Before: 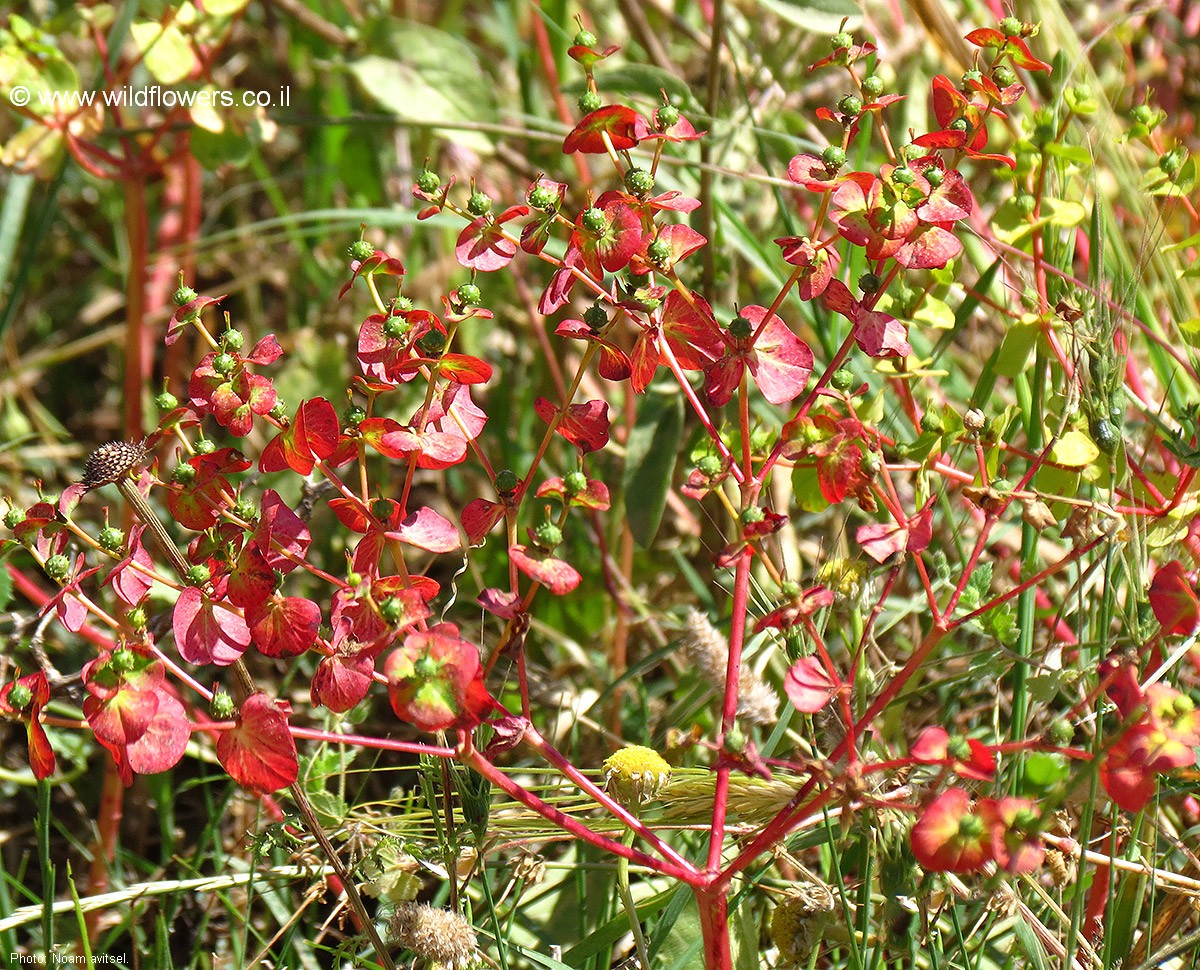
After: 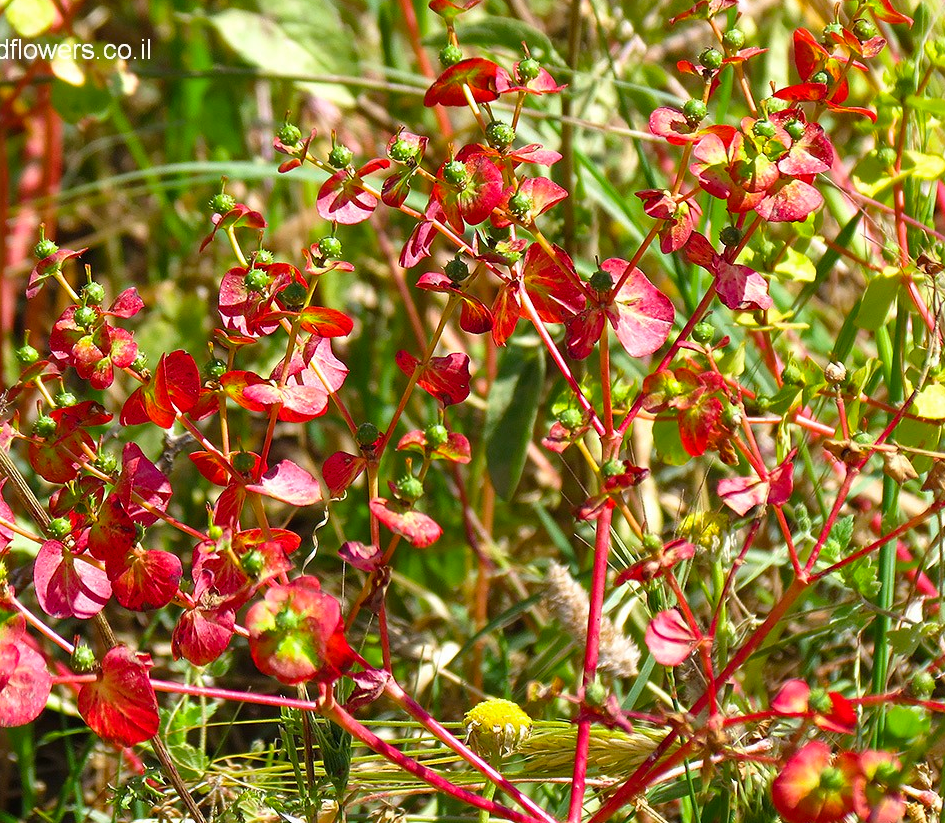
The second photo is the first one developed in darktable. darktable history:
crop: left 11.612%, top 4.89%, right 9.58%, bottom 10.256%
color balance rgb: power › chroma 0.496%, power › hue 260.66°, perceptual saturation grading › global saturation 25.23%
